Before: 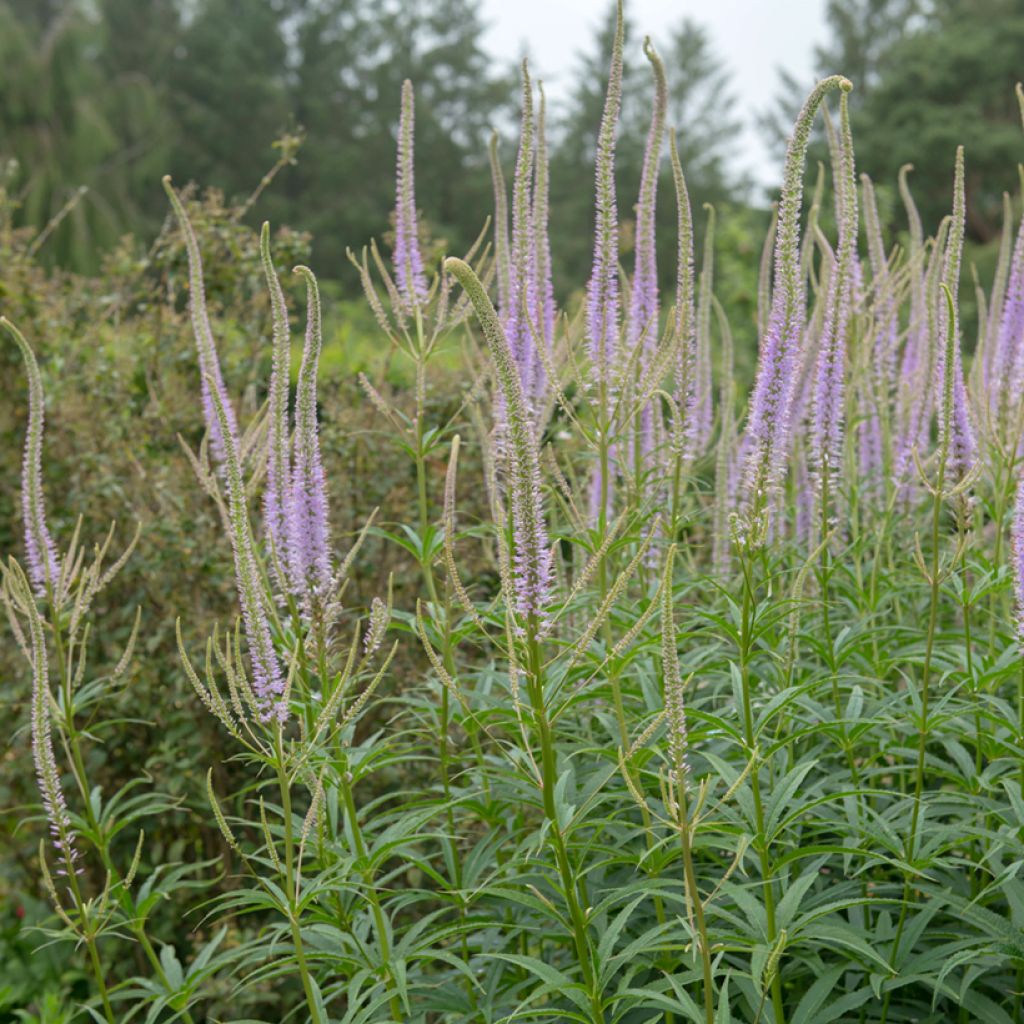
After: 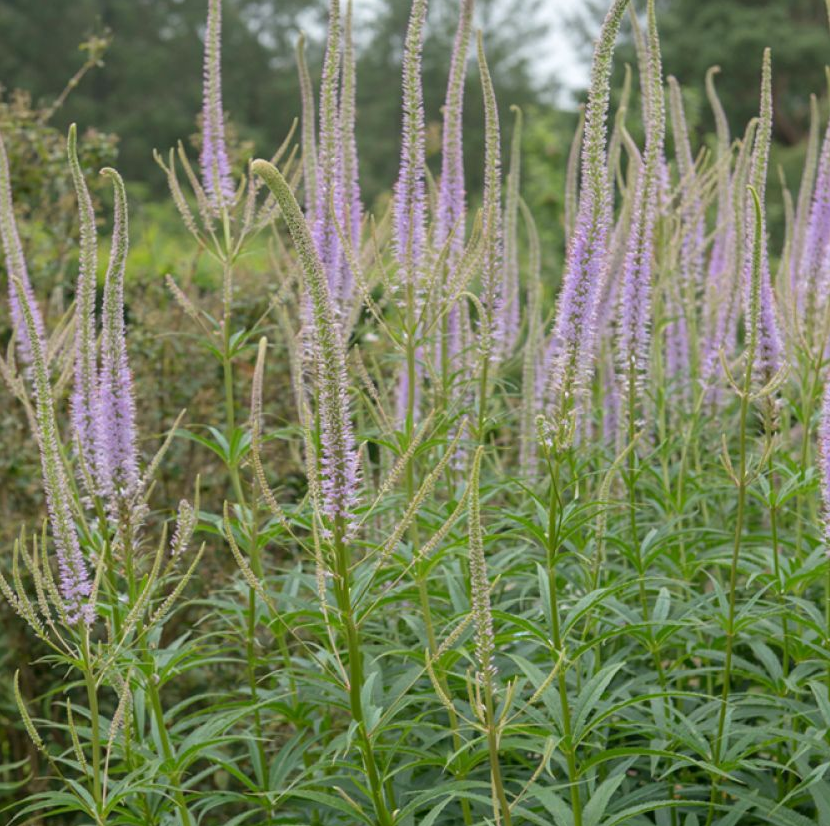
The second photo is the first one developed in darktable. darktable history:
crop: left 18.867%, top 9.584%, right 0.001%, bottom 9.742%
